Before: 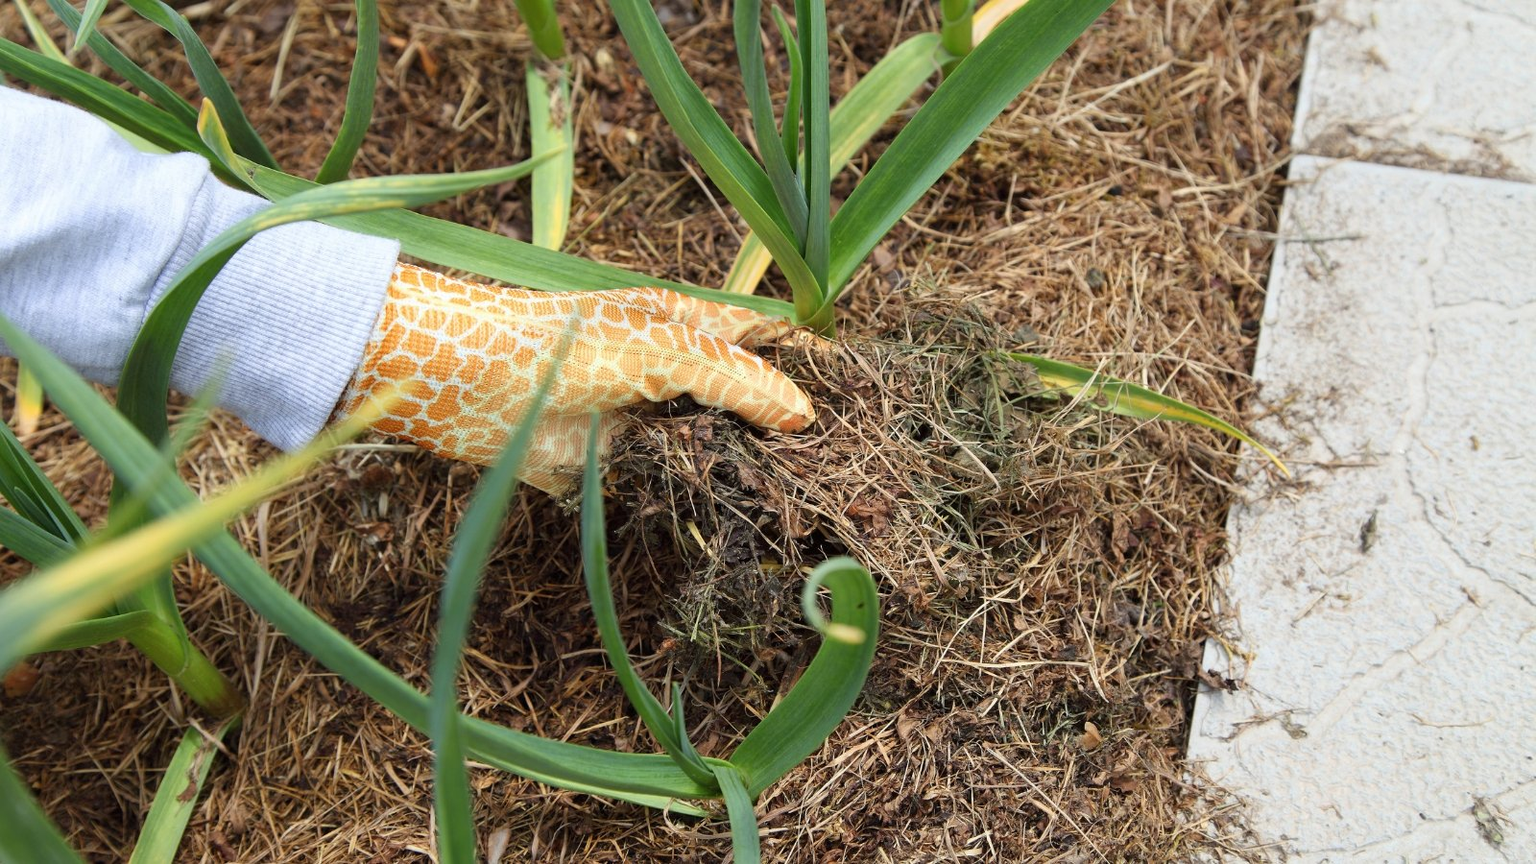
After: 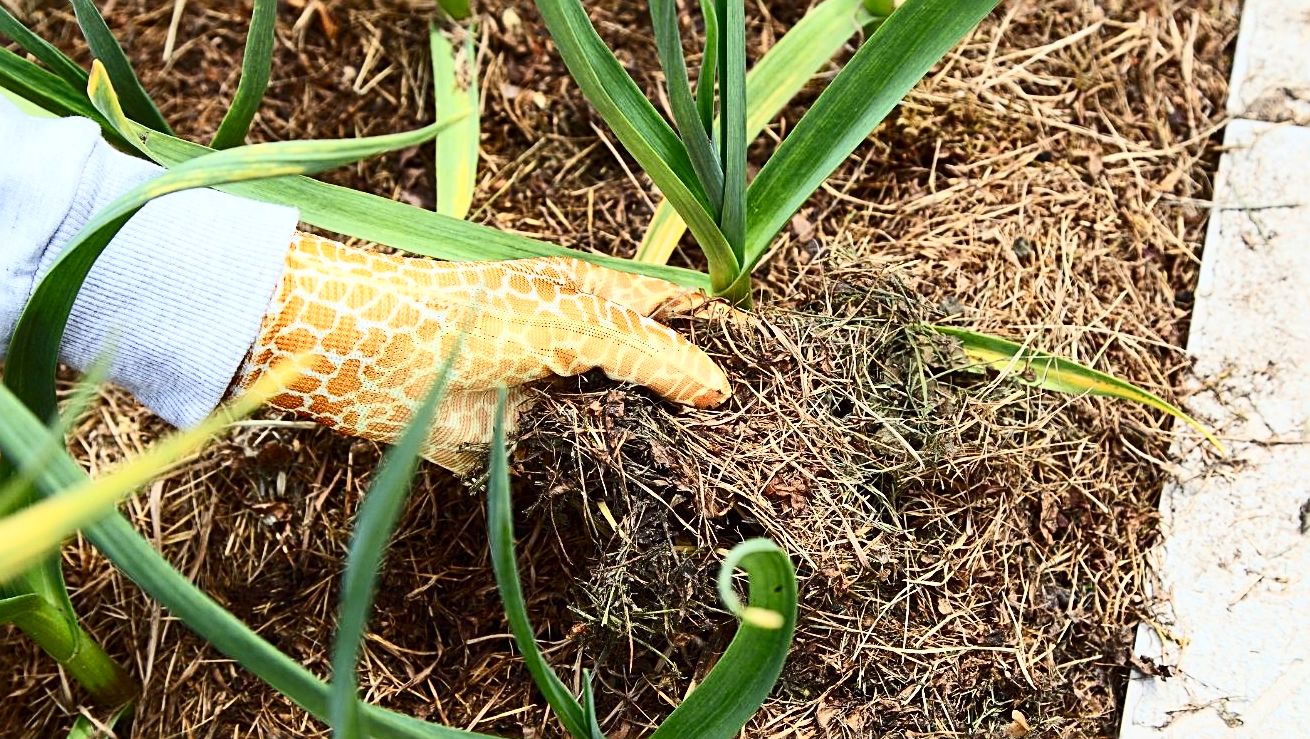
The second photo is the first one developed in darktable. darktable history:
contrast brightness saturation: contrast 0.41, brightness 0.106, saturation 0.214
sharpen: radius 2.638, amount 0.656
crop and rotate: left 7.47%, top 4.679%, right 10.615%, bottom 13.102%
